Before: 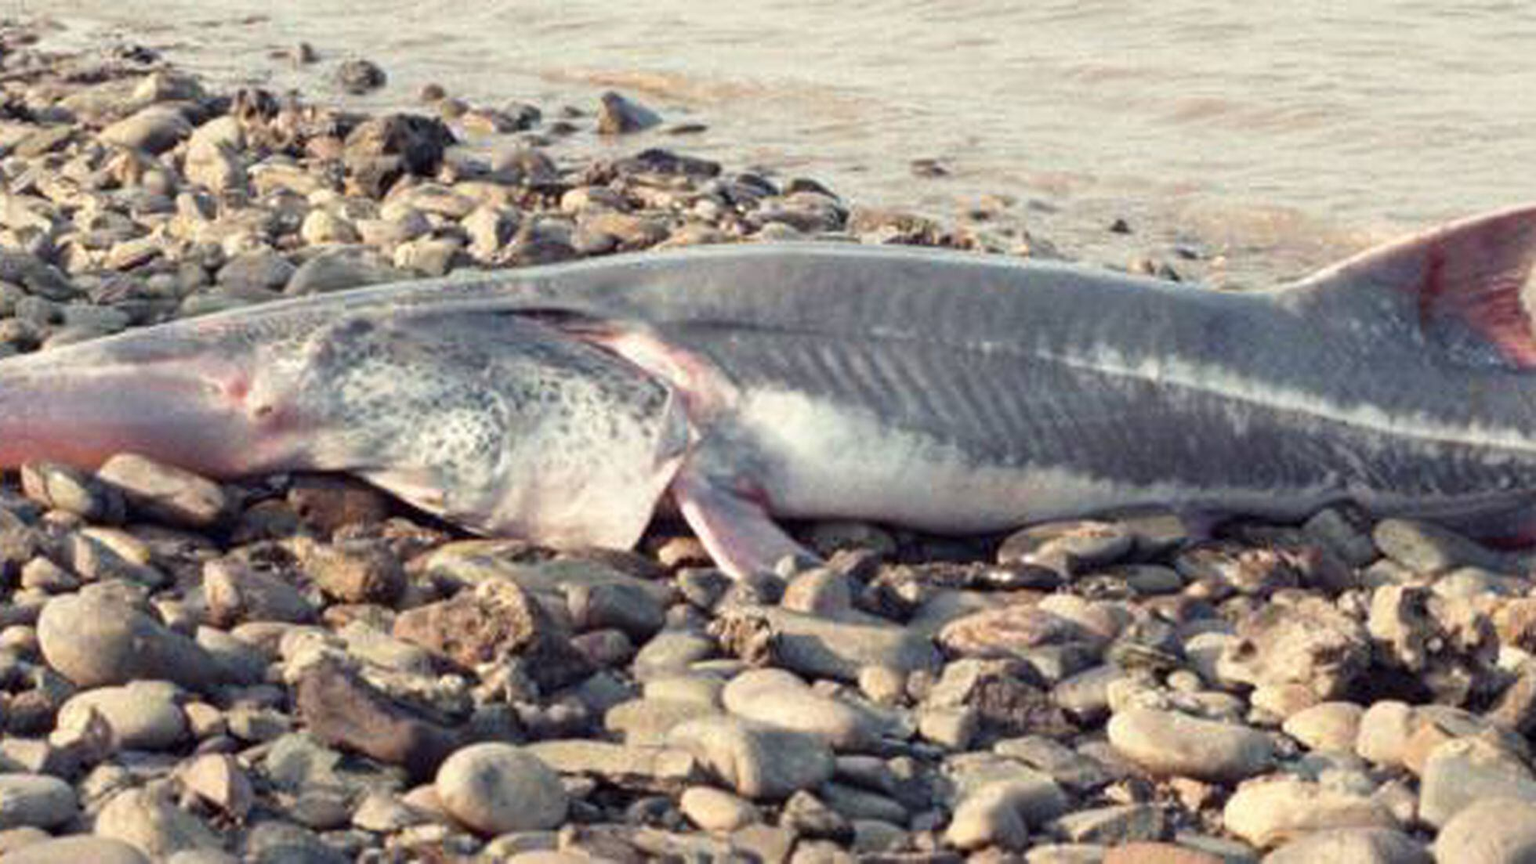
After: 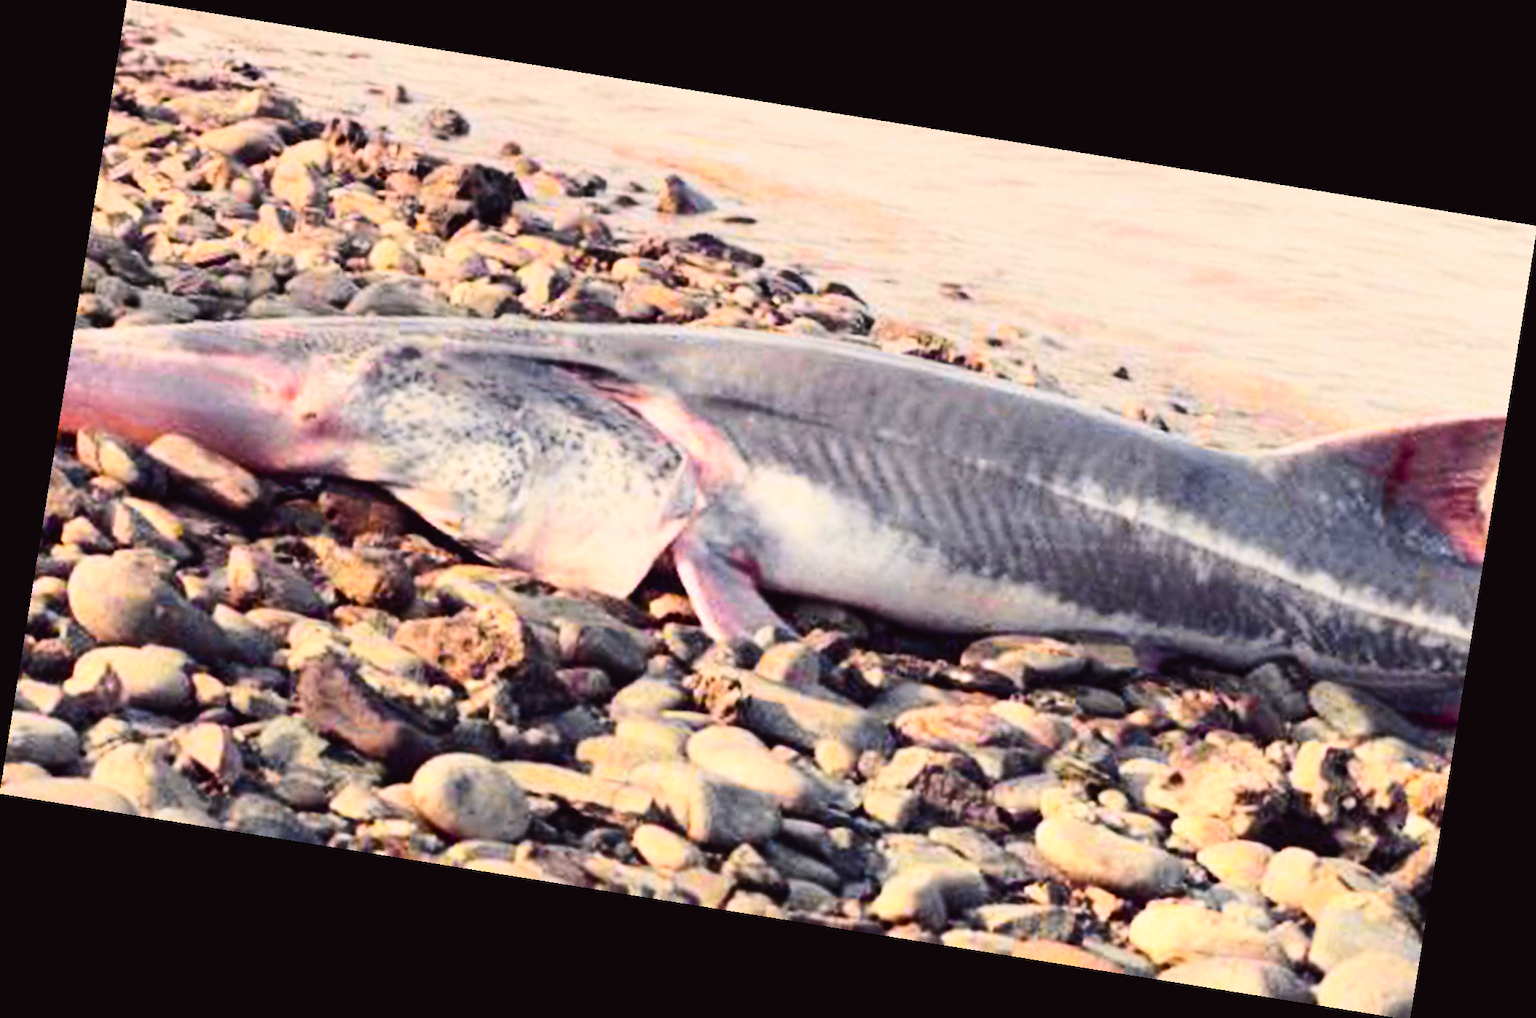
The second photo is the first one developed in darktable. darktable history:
rotate and perspective: rotation 9.12°, automatic cropping off
filmic rgb: middle gray luminance 18.42%, black relative exposure -11.45 EV, white relative exposure 2.55 EV, threshold 6 EV, target black luminance 0%, hardness 8.41, latitude 99%, contrast 1.084, shadows ↔ highlights balance 0.505%, add noise in highlights 0, preserve chrominance max RGB, color science v3 (2019), use custom middle-gray values true, iterations of high-quality reconstruction 0, contrast in highlights soft, enable highlight reconstruction true
shadows and highlights: shadows 0, highlights 40
graduated density: density 0.38 EV, hardness 21%, rotation -6.11°, saturation 32%
tone curve: curves: ch0 [(0, 0.023) (0.103, 0.087) (0.295, 0.297) (0.445, 0.531) (0.553, 0.665) (0.735, 0.843) (0.994, 1)]; ch1 [(0, 0) (0.414, 0.395) (0.447, 0.447) (0.485, 0.5) (0.512, 0.524) (0.542, 0.581) (0.581, 0.632) (0.646, 0.715) (1, 1)]; ch2 [(0, 0) (0.369, 0.388) (0.449, 0.431) (0.478, 0.471) (0.516, 0.517) (0.579, 0.624) (0.674, 0.775) (1, 1)], color space Lab, independent channels, preserve colors none
tone equalizer: on, module defaults
